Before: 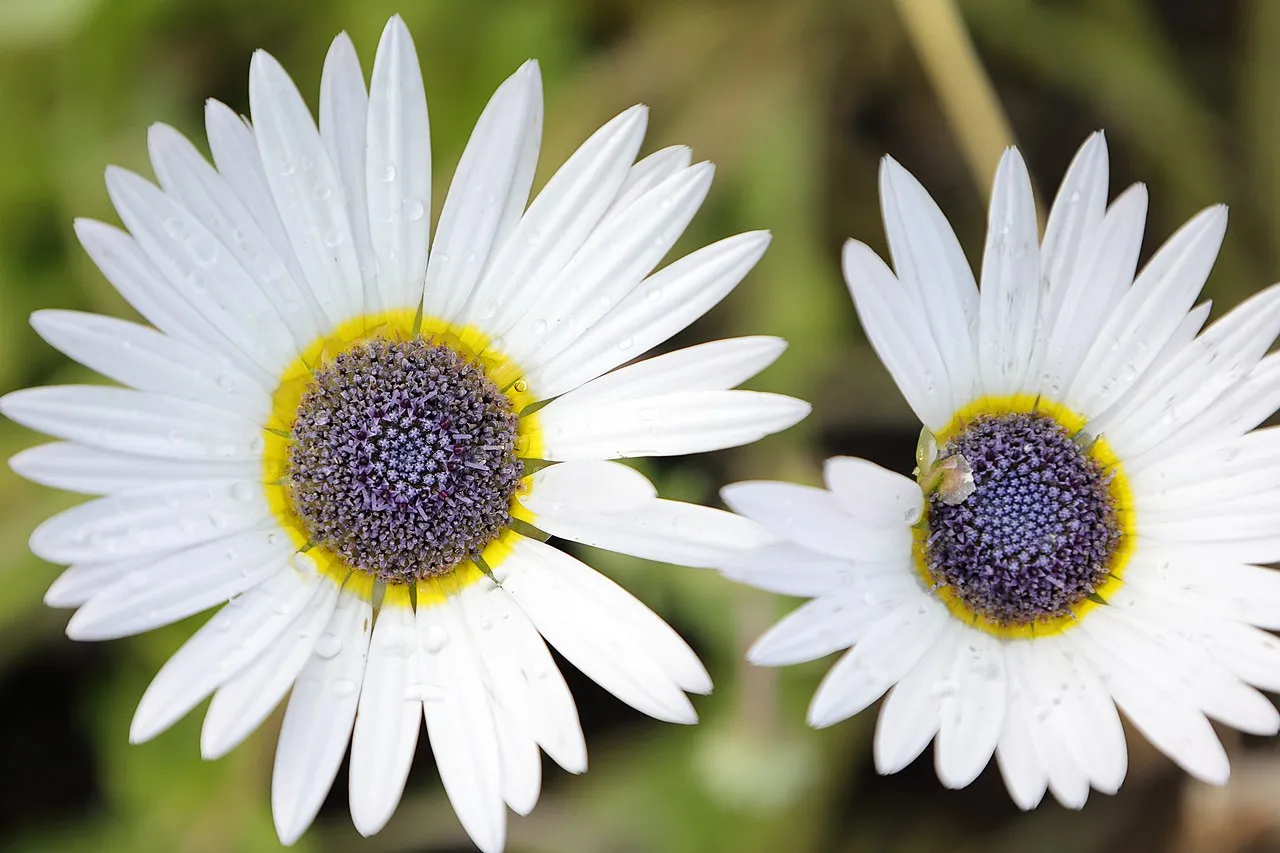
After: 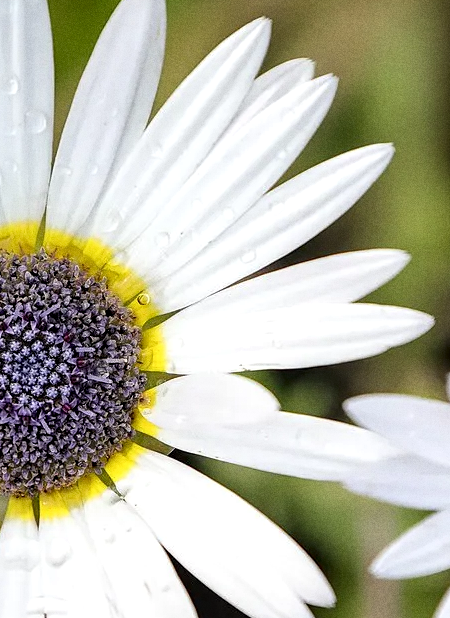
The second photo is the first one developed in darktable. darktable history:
crop and rotate: left 29.476%, top 10.214%, right 35.32%, bottom 17.333%
local contrast: detail 135%, midtone range 0.75
grain: on, module defaults
